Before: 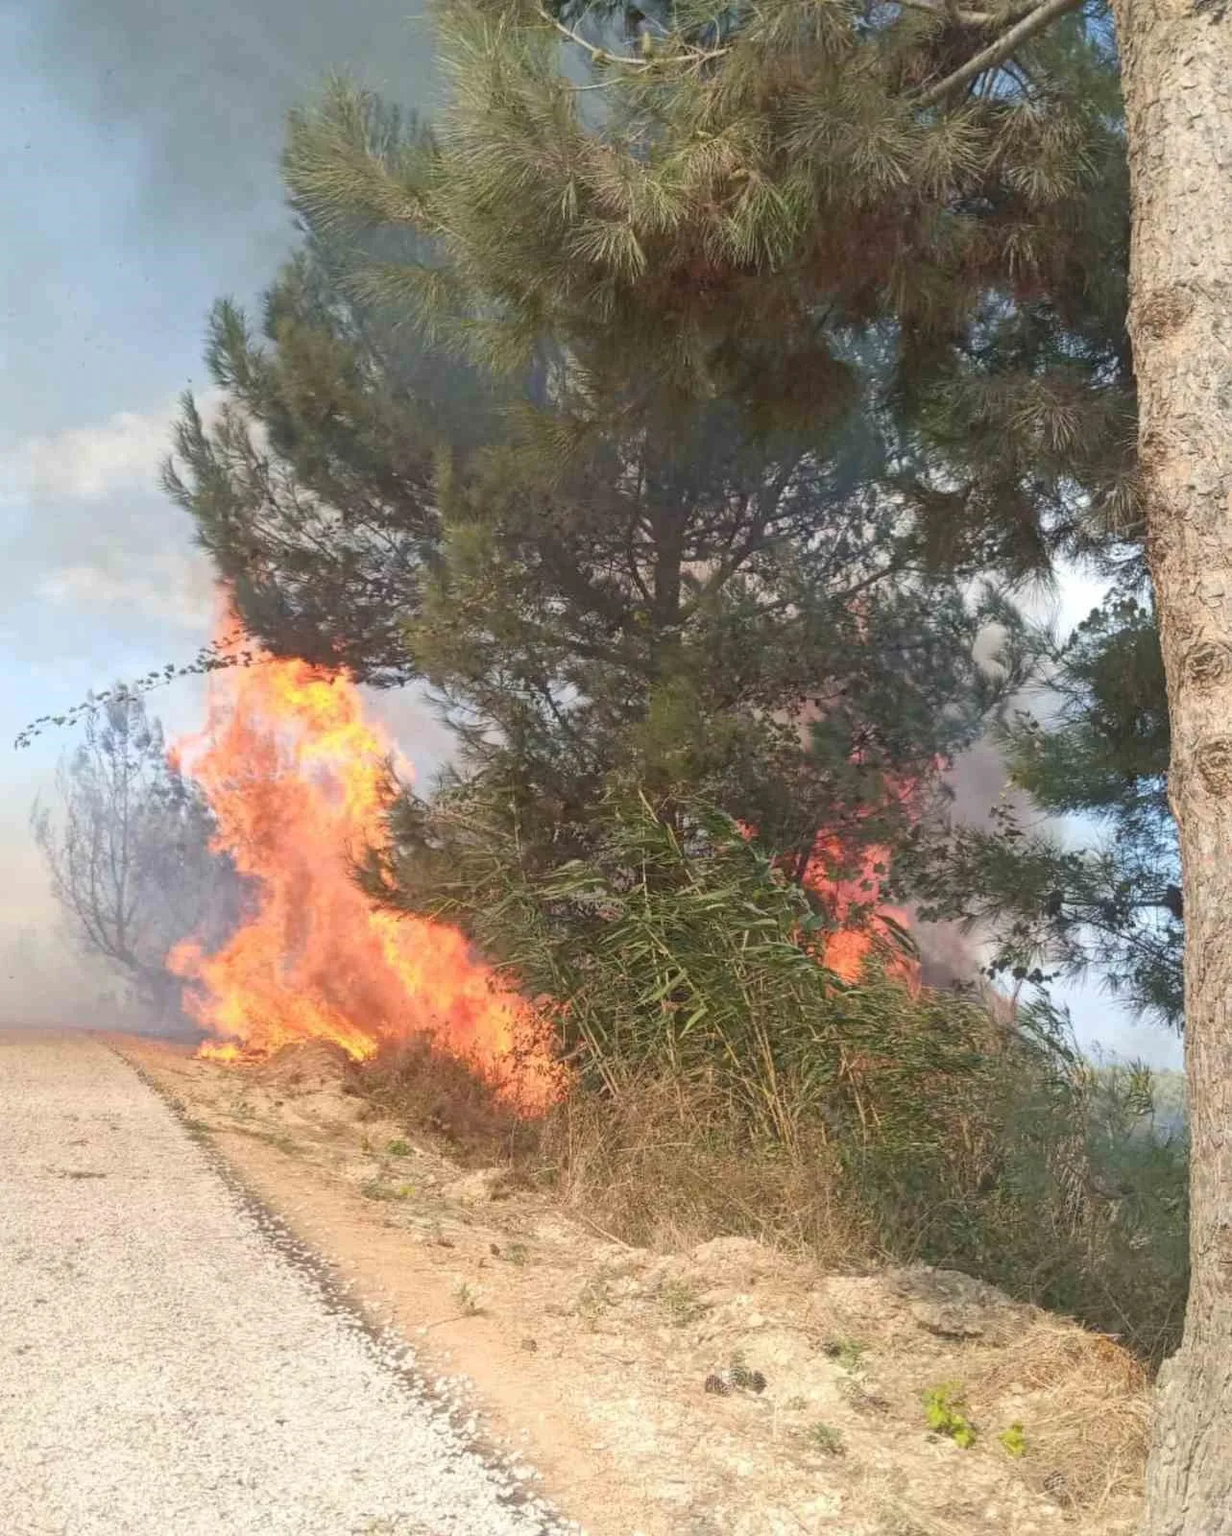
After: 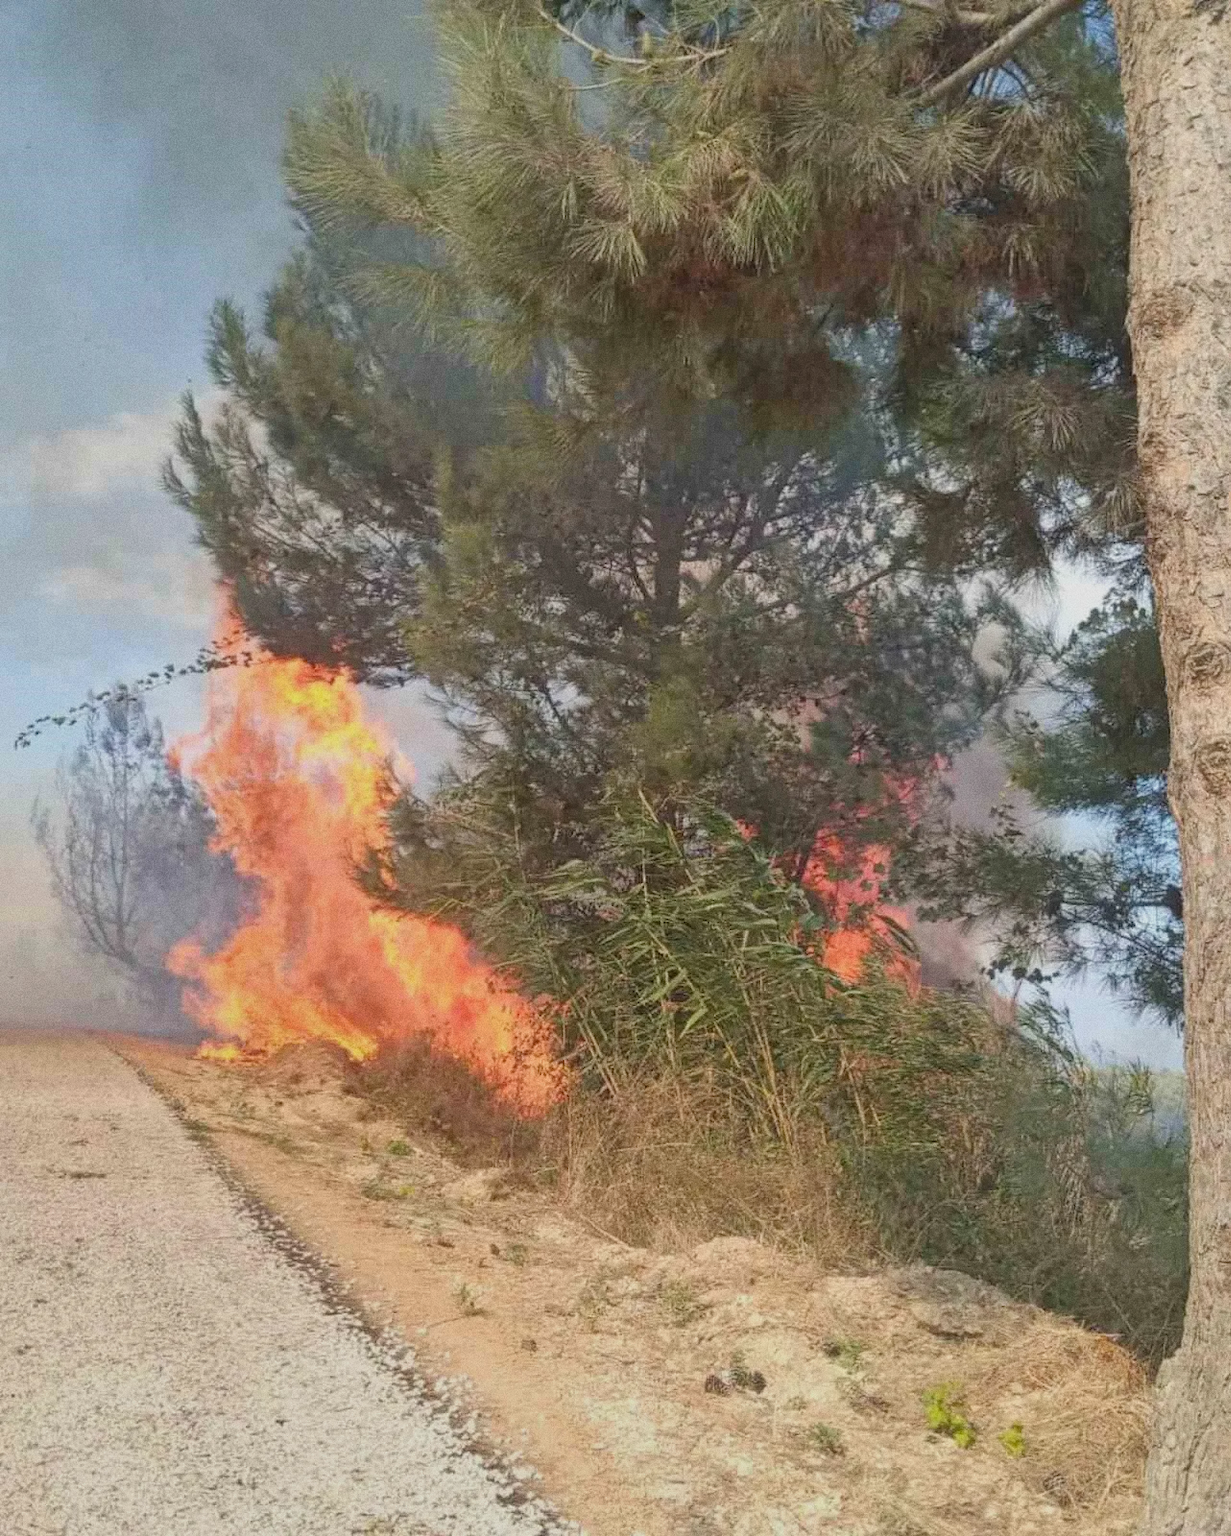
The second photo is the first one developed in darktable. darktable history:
shadows and highlights: soften with gaussian
filmic rgb: black relative exposure -15 EV, white relative exposure 3 EV, threshold 6 EV, target black luminance 0%, hardness 9.27, latitude 99%, contrast 0.912, shadows ↔ highlights balance 0.505%, add noise in highlights 0, color science v3 (2019), use custom middle-gray values true, iterations of high-quality reconstruction 0, contrast in highlights soft, enable highlight reconstruction true
grain: coarseness 0.09 ISO
